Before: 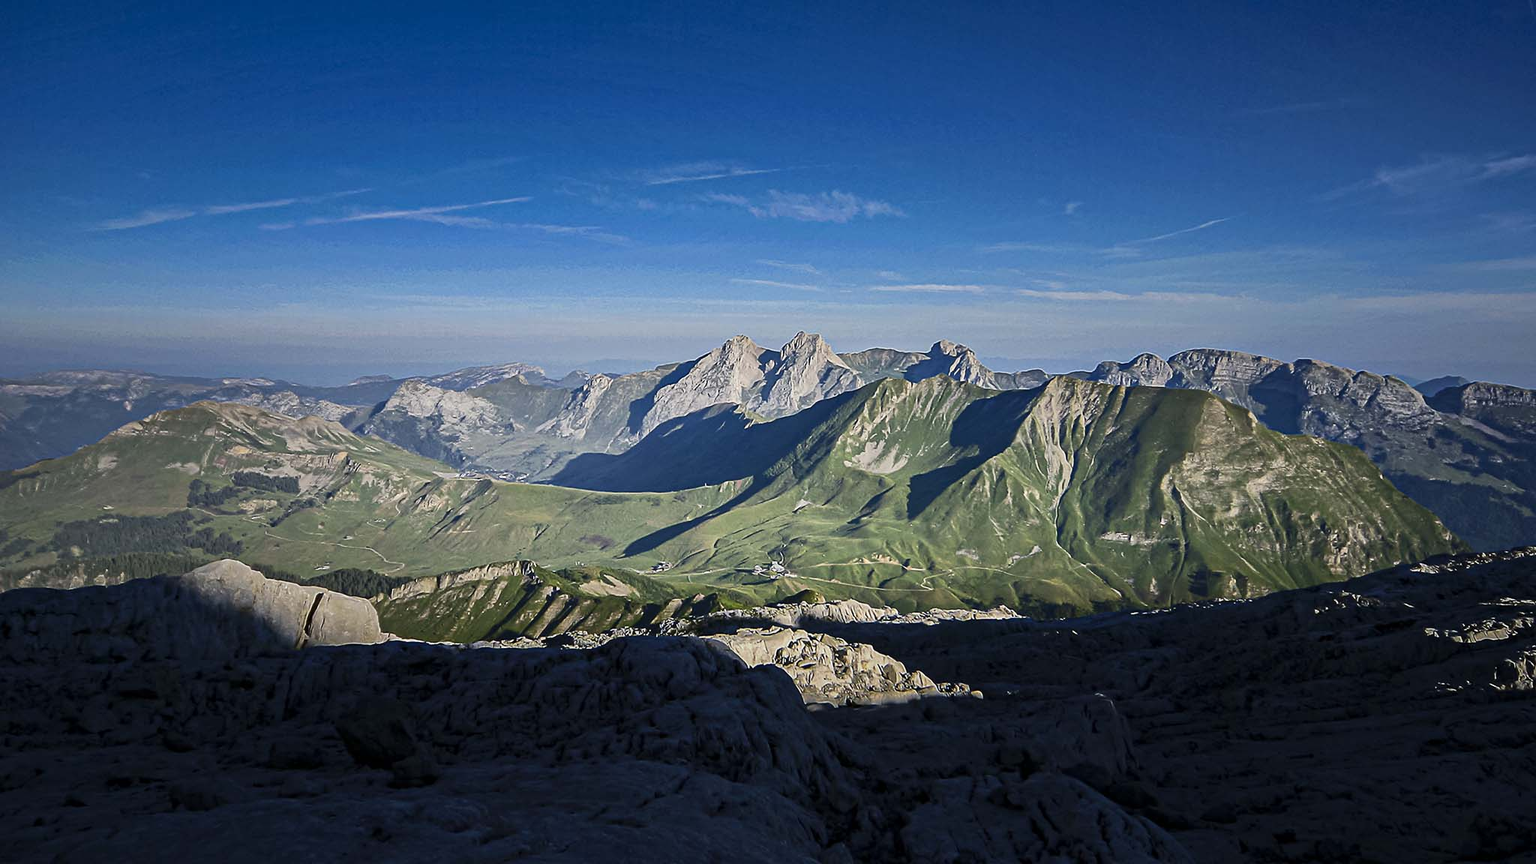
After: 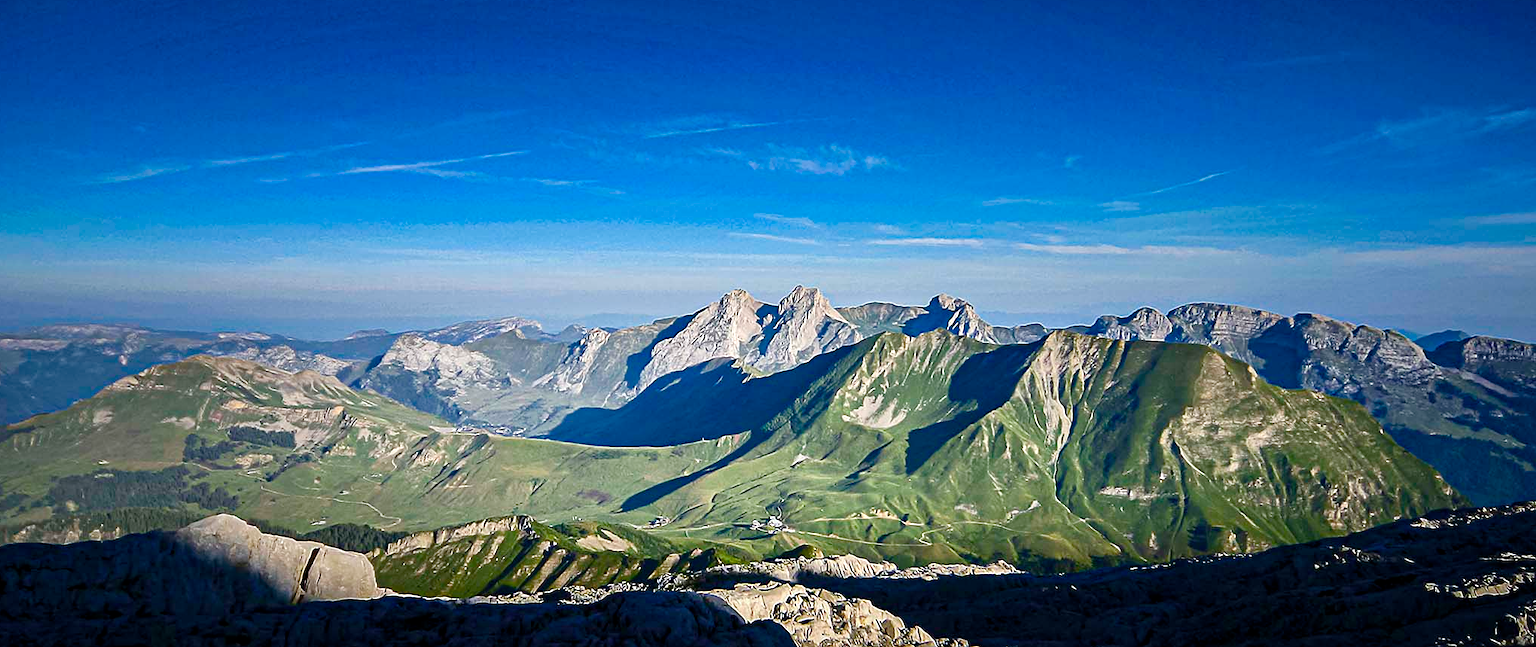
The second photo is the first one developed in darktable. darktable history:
crop: left 0.387%, top 5.469%, bottom 19.809%
color balance rgb: perceptual saturation grading › global saturation 25%, perceptual saturation grading › highlights -50%, perceptual saturation grading › shadows 30%, perceptual brilliance grading › global brilliance 12%, global vibrance 20%
